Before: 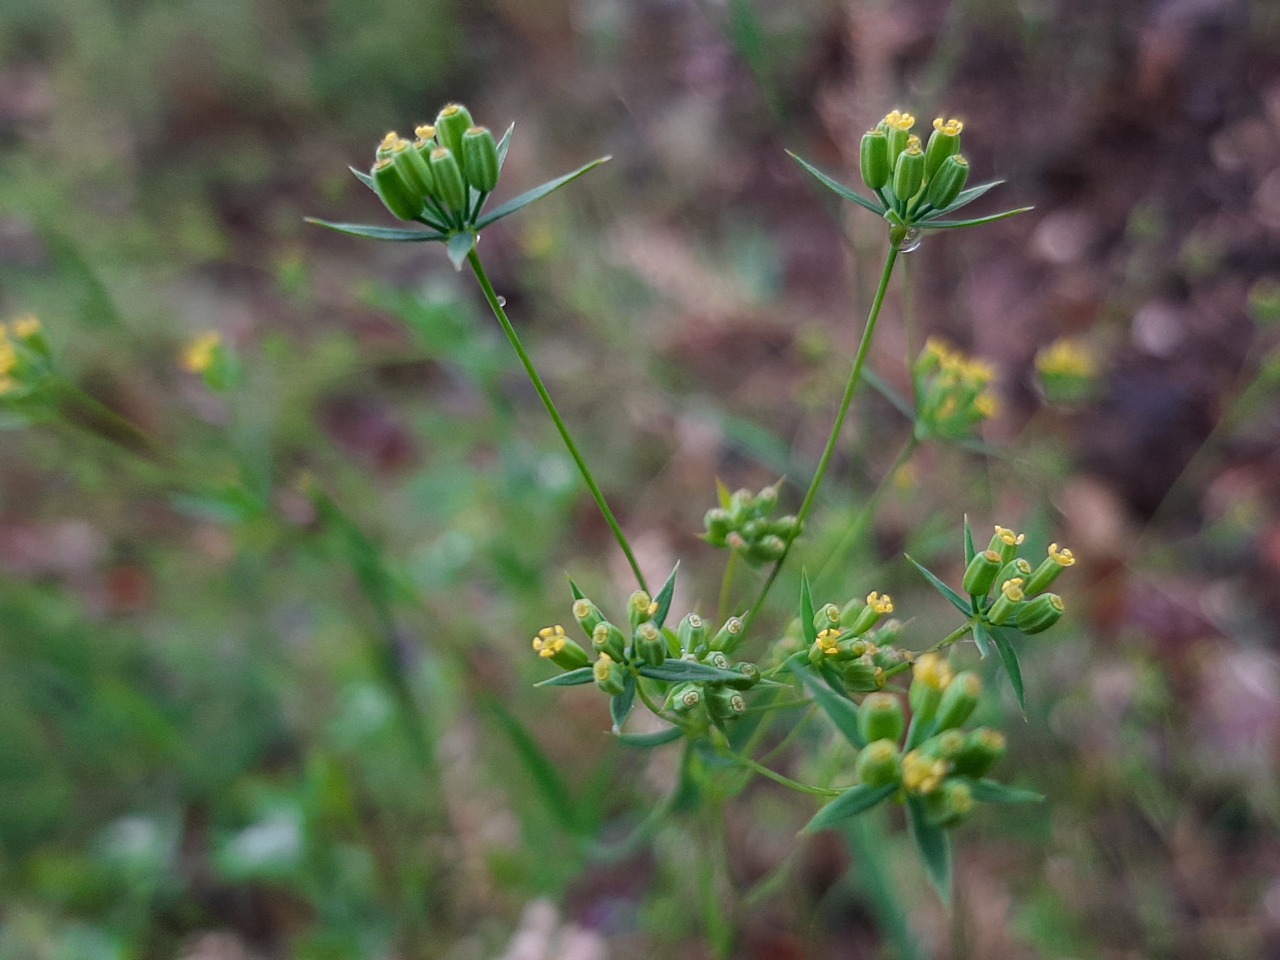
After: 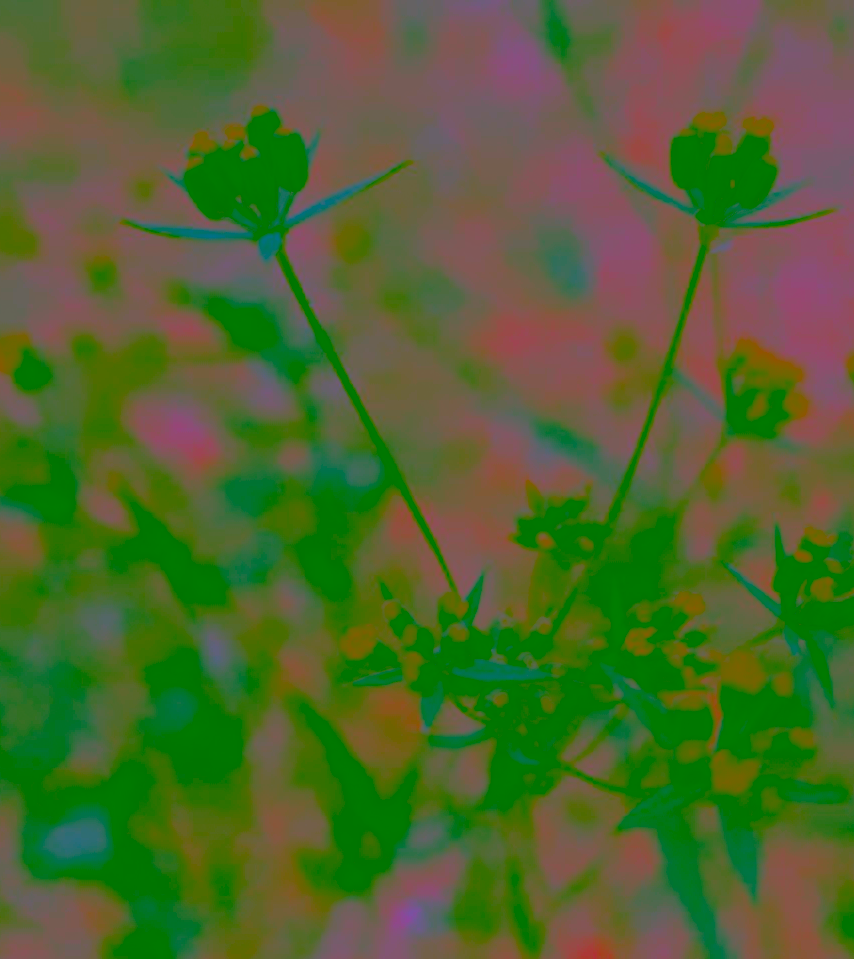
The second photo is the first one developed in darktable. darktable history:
shadows and highlights: on, module defaults
crop and rotate: left 14.968%, right 18.235%
color balance rgb: power › chroma 0.272%, power › hue 63.02°, perceptual saturation grading › global saturation 21.24%, perceptual saturation grading › highlights -19.736%, perceptual saturation grading › shadows 29.357%, perceptual brilliance grading › global brilliance 11.061%
contrast brightness saturation: contrast -0.989, brightness -0.157, saturation 0.736
